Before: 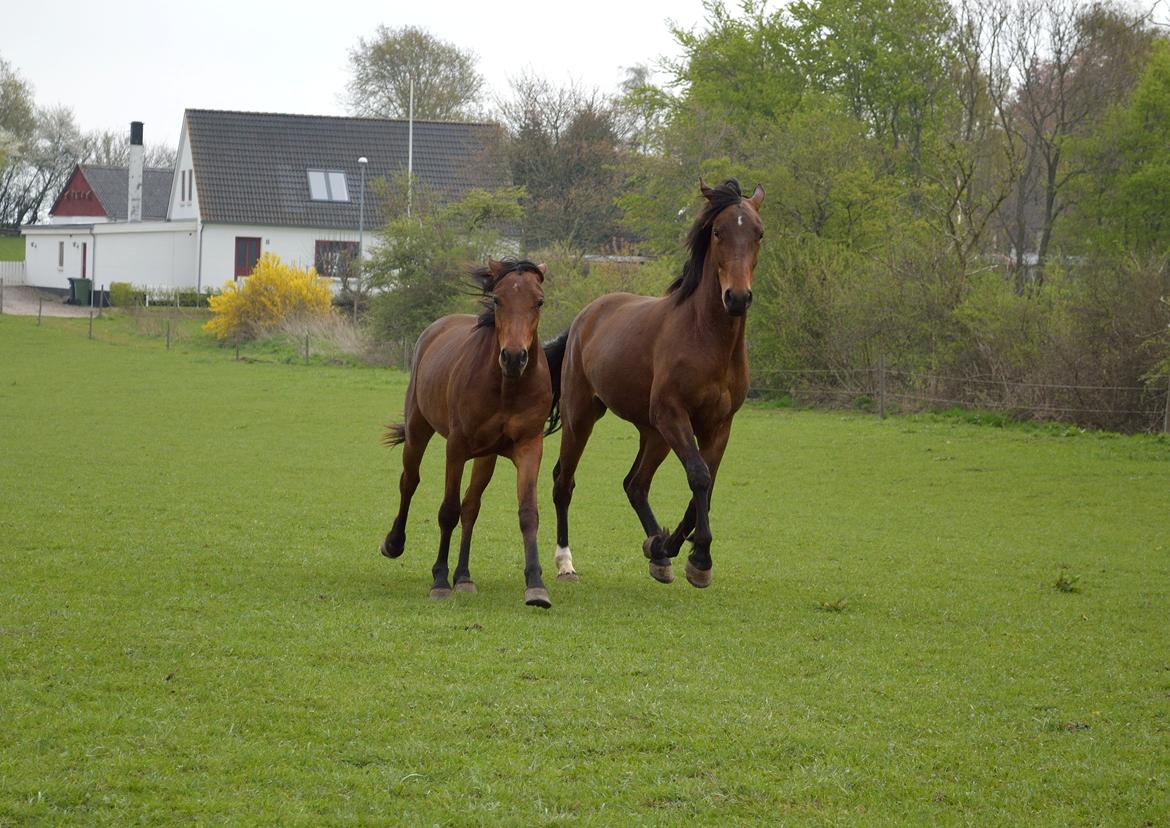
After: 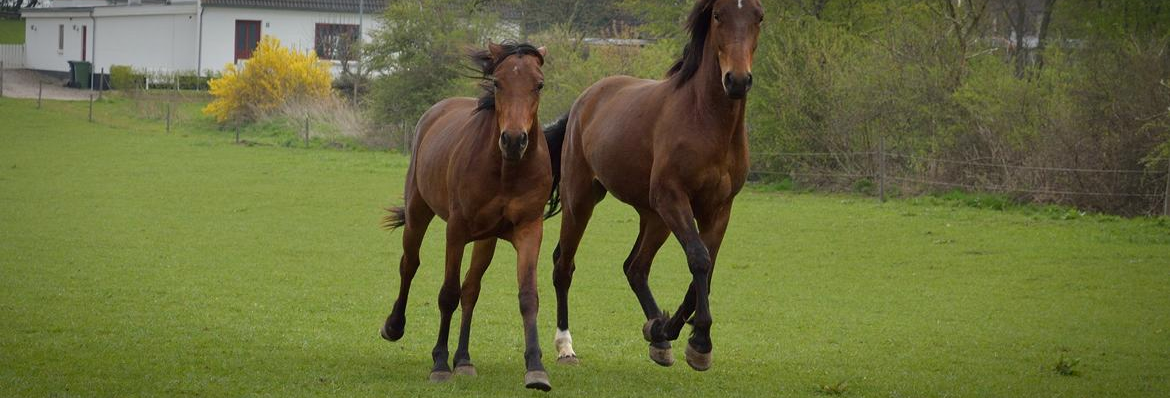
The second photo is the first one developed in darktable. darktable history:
crop and rotate: top 26.367%, bottom 25.502%
vignetting: saturation 0.048, automatic ratio true
